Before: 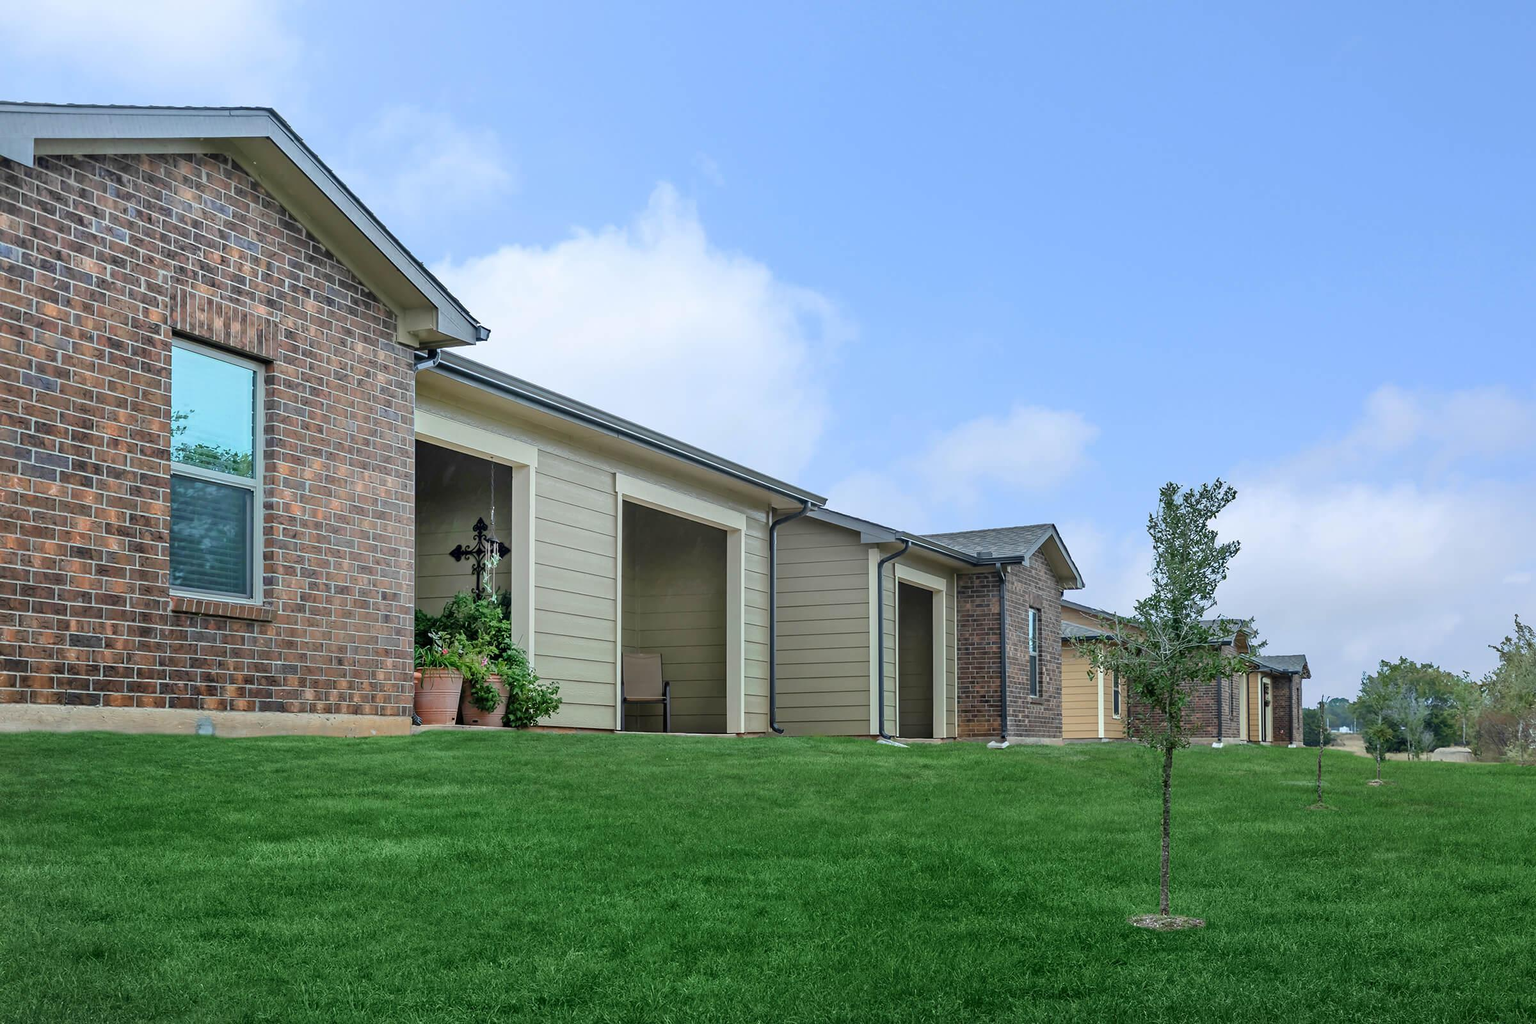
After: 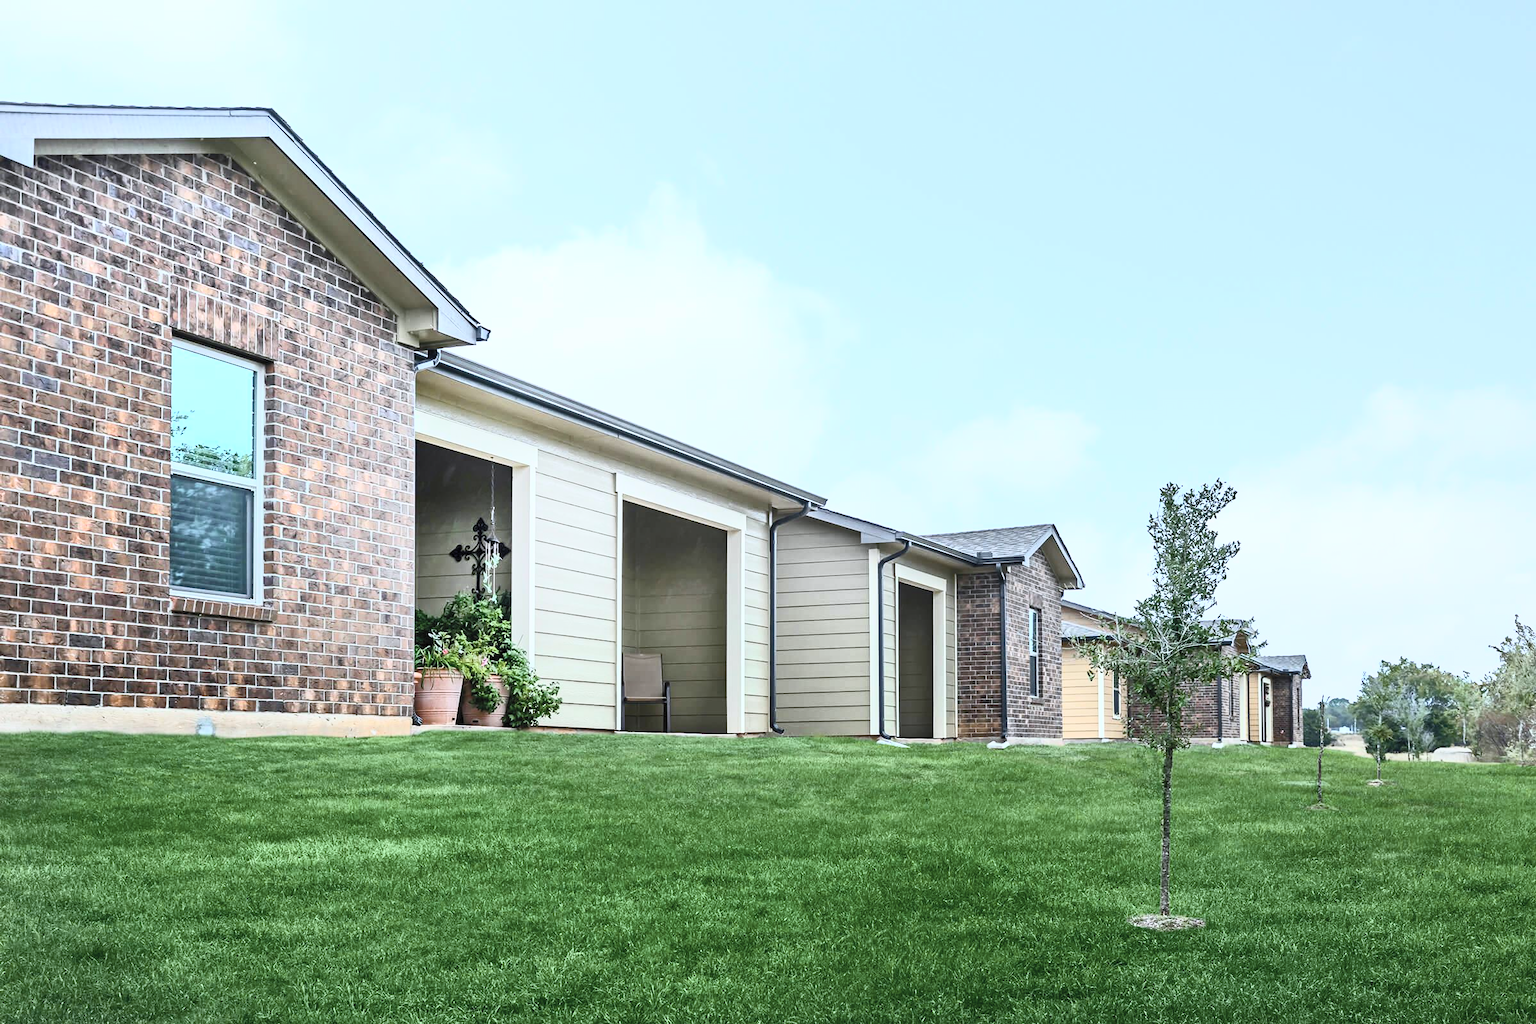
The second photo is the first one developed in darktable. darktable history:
white balance: red 0.984, blue 1.059
color balance rgb: linear chroma grading › global chroma 15%, perceptual saturation grading › global saturation 30%
contrast brightness saturation: contrast 0.57, brightness 0.57, saturation -0.34
